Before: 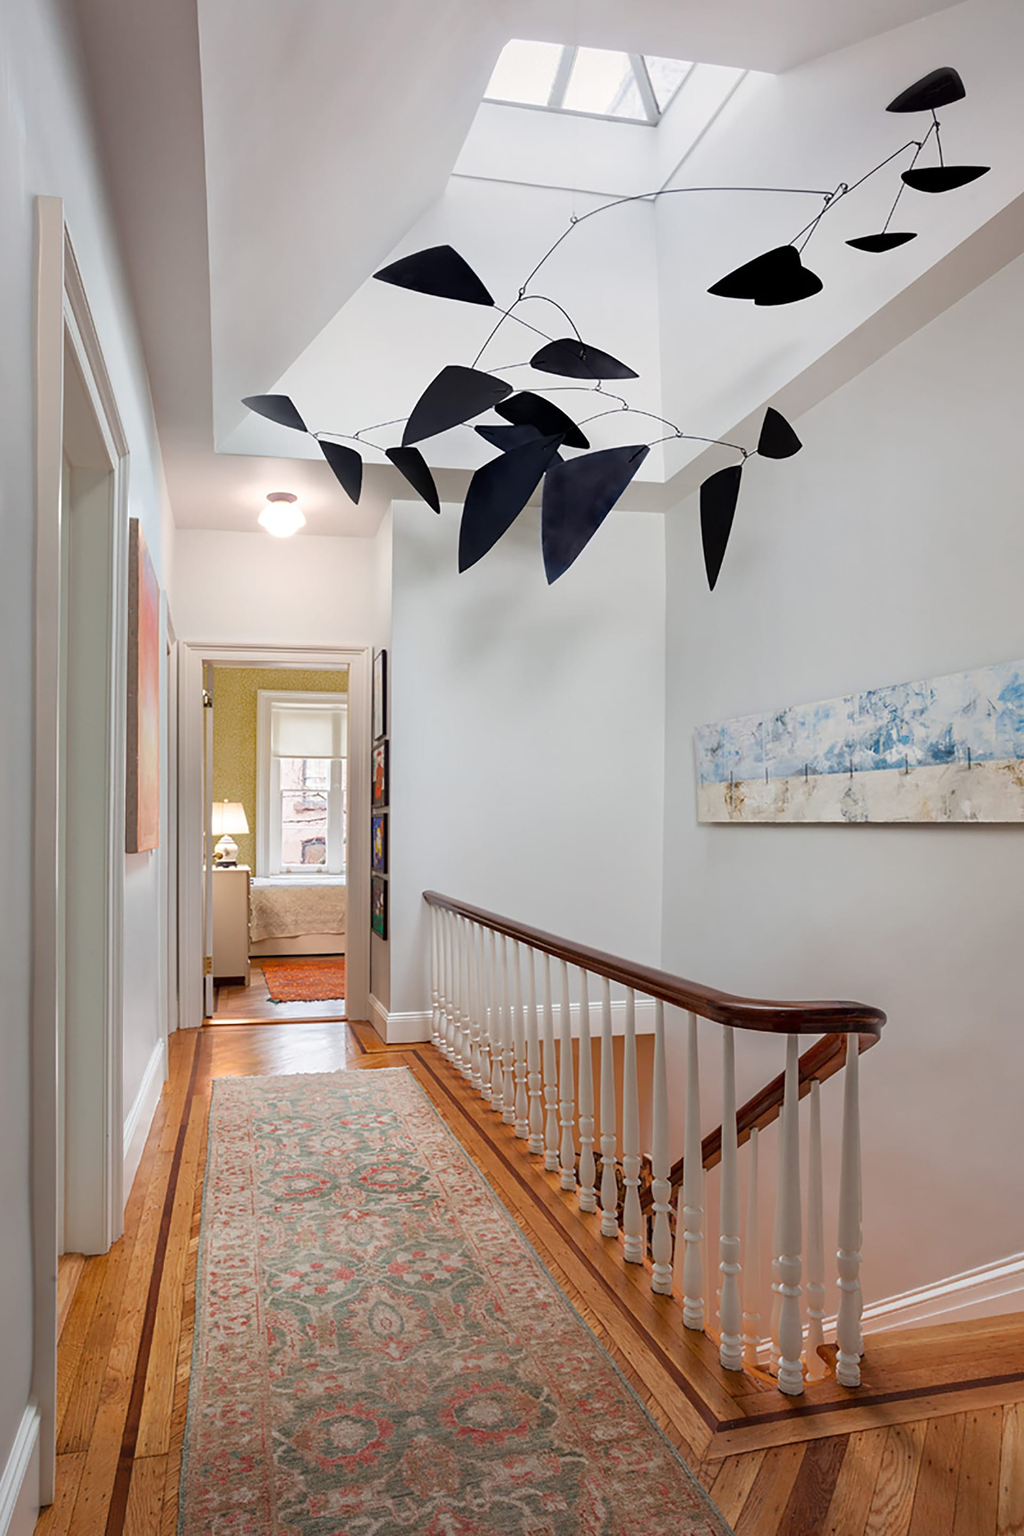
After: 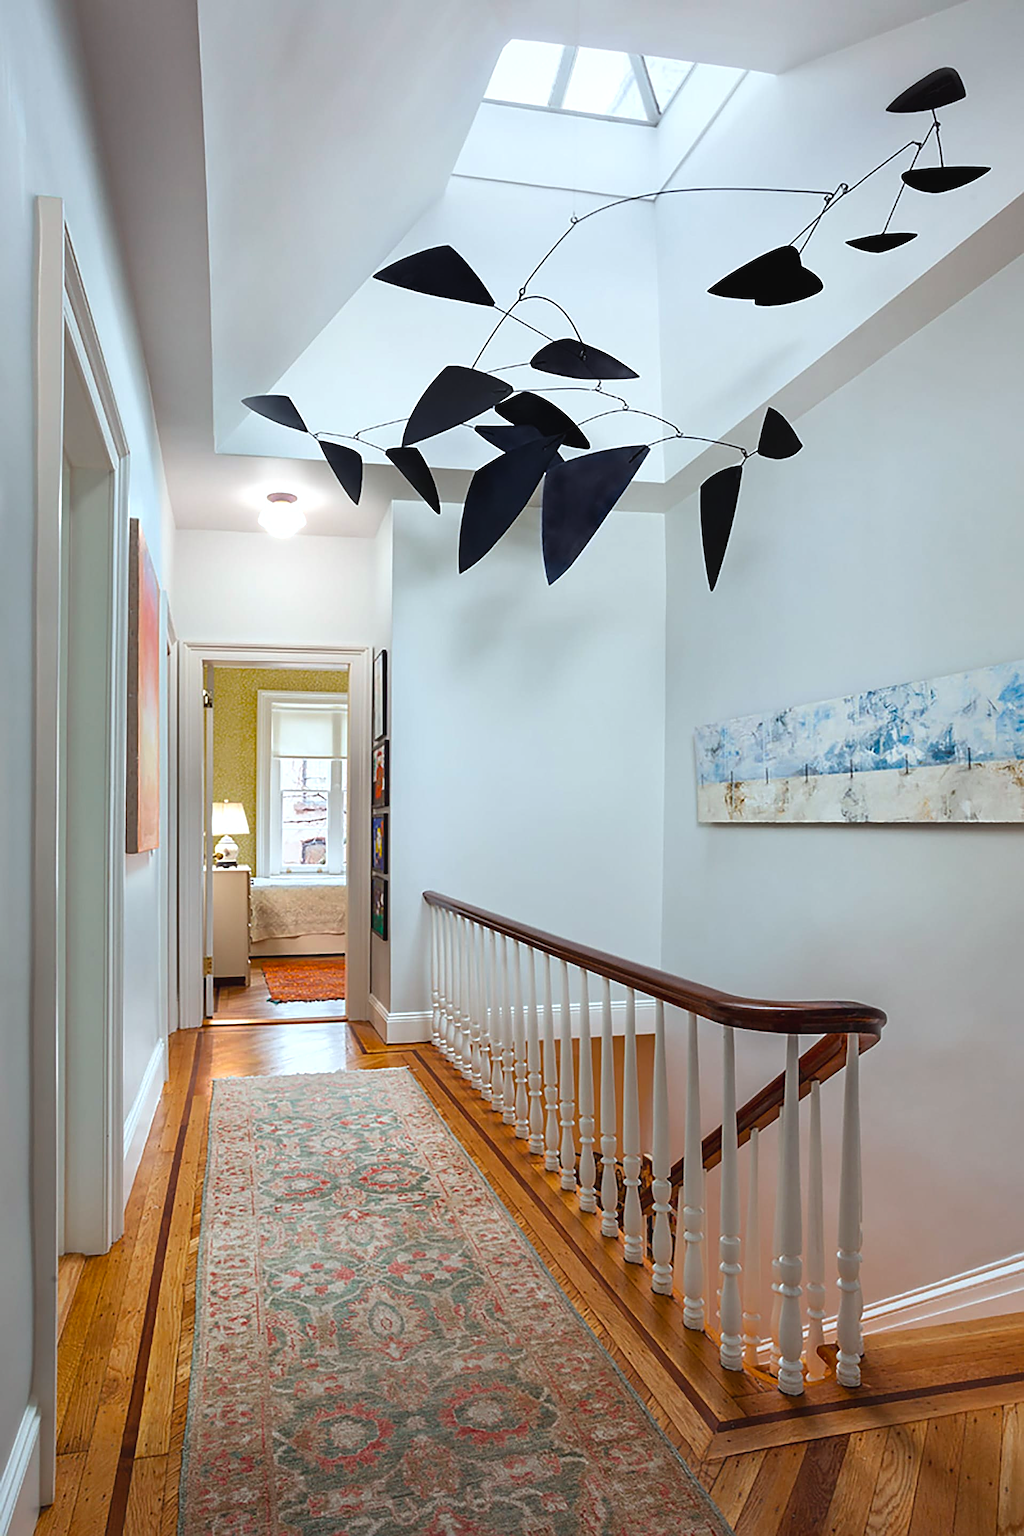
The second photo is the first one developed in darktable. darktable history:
color calibration: gray › normalize channels true, illuminant Planckian (black body), adaptation linear Bradford (ICC v4), x 0.36, y 0.366, temperature 4480.62 K, gamut compression 0.013
color balance rgb: shadows lift › luminance -10.326%, global offset › luminance 0.468%, perceptual saturation grading › global saturation 25.249%, perceptual brilliance grading › highlights 5.726%, perceptual brilliance grading › shadows -10.309%
sharpen: on, module defaults
